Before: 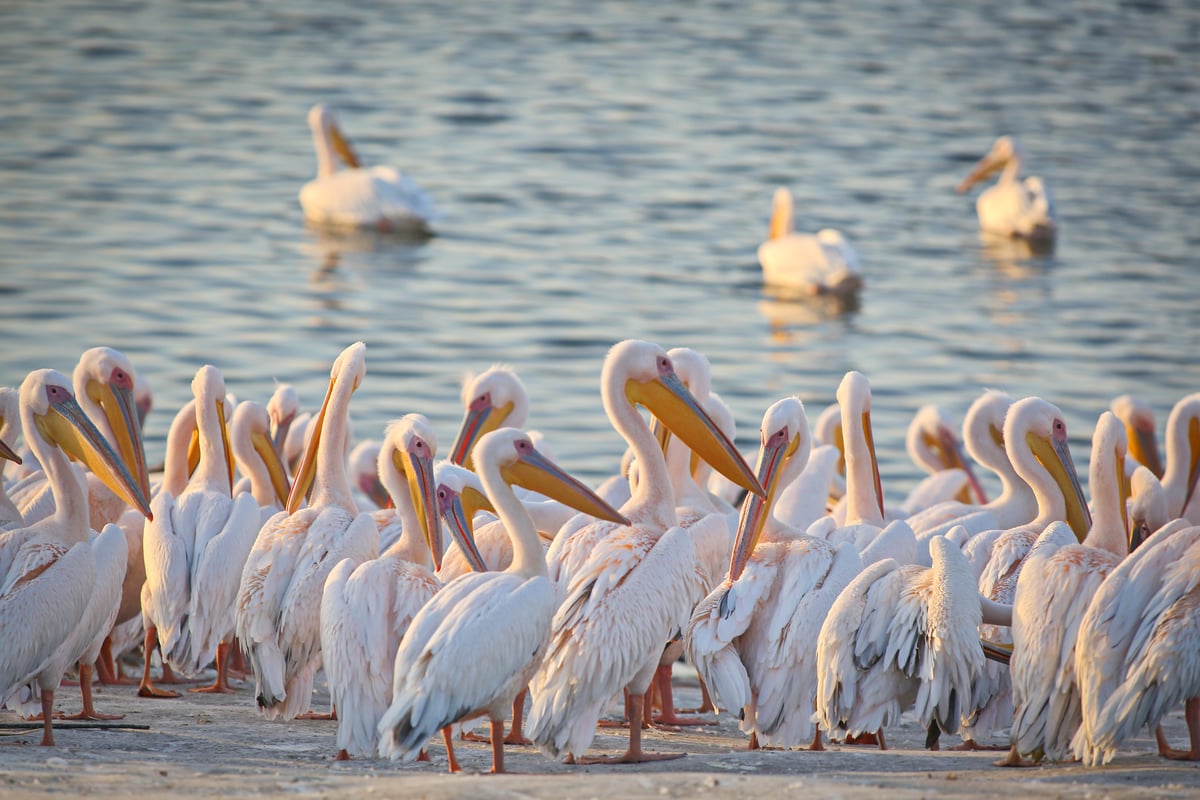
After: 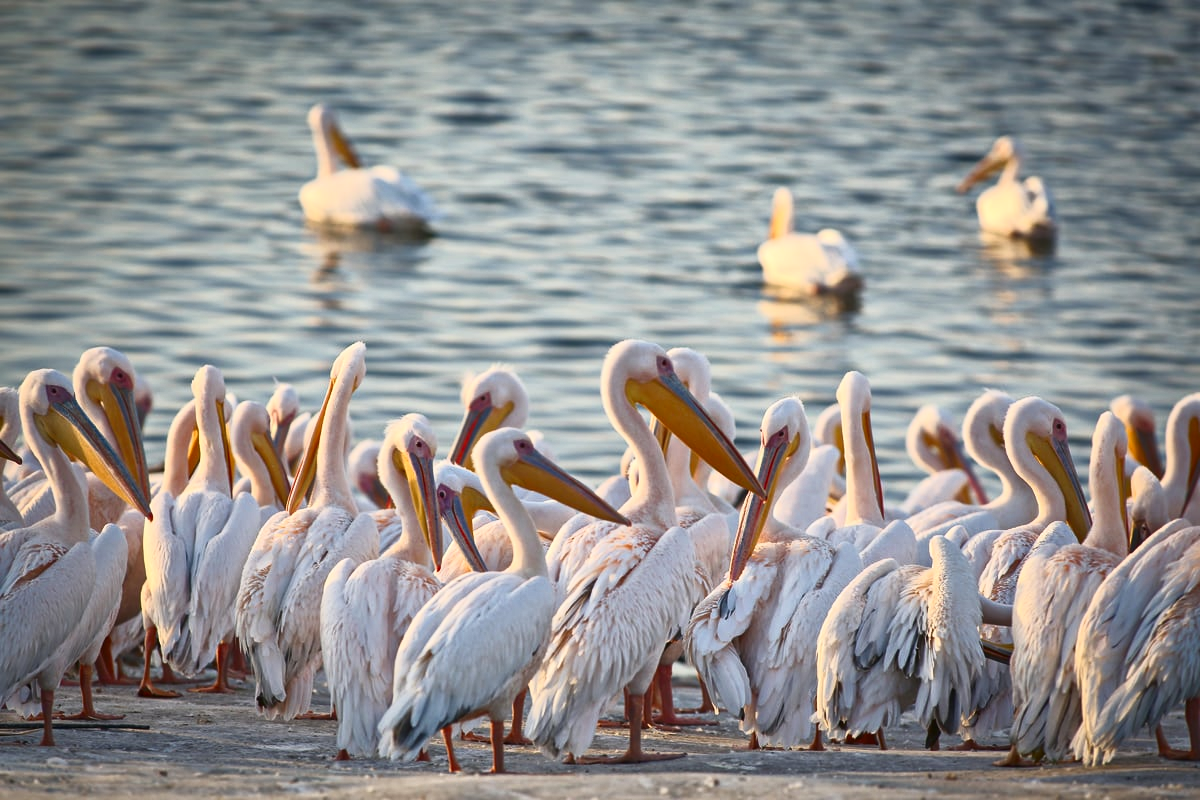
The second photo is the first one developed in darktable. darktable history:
tone curve: curves: ch0 [(0, 0) (0.003, 0.007) (0.011, 0.01) (0.025, 0.016) (0.044, 0.025) (0.069, 0.036) (0.1, 0.052) (0.136, 0.073) (0.177, 0.103) (0.224, 0.135) (0.277, 0.177) (0.335, 0.233) (0.399, 0.303) (0.468, 0.376) (0.543, 0.469) (0.623, 0.581) (0.709, 0.723) (0.801, 0.863) (0.898, 0.938) (1, 1)], color space Lab, independent channels, preserve colors none
